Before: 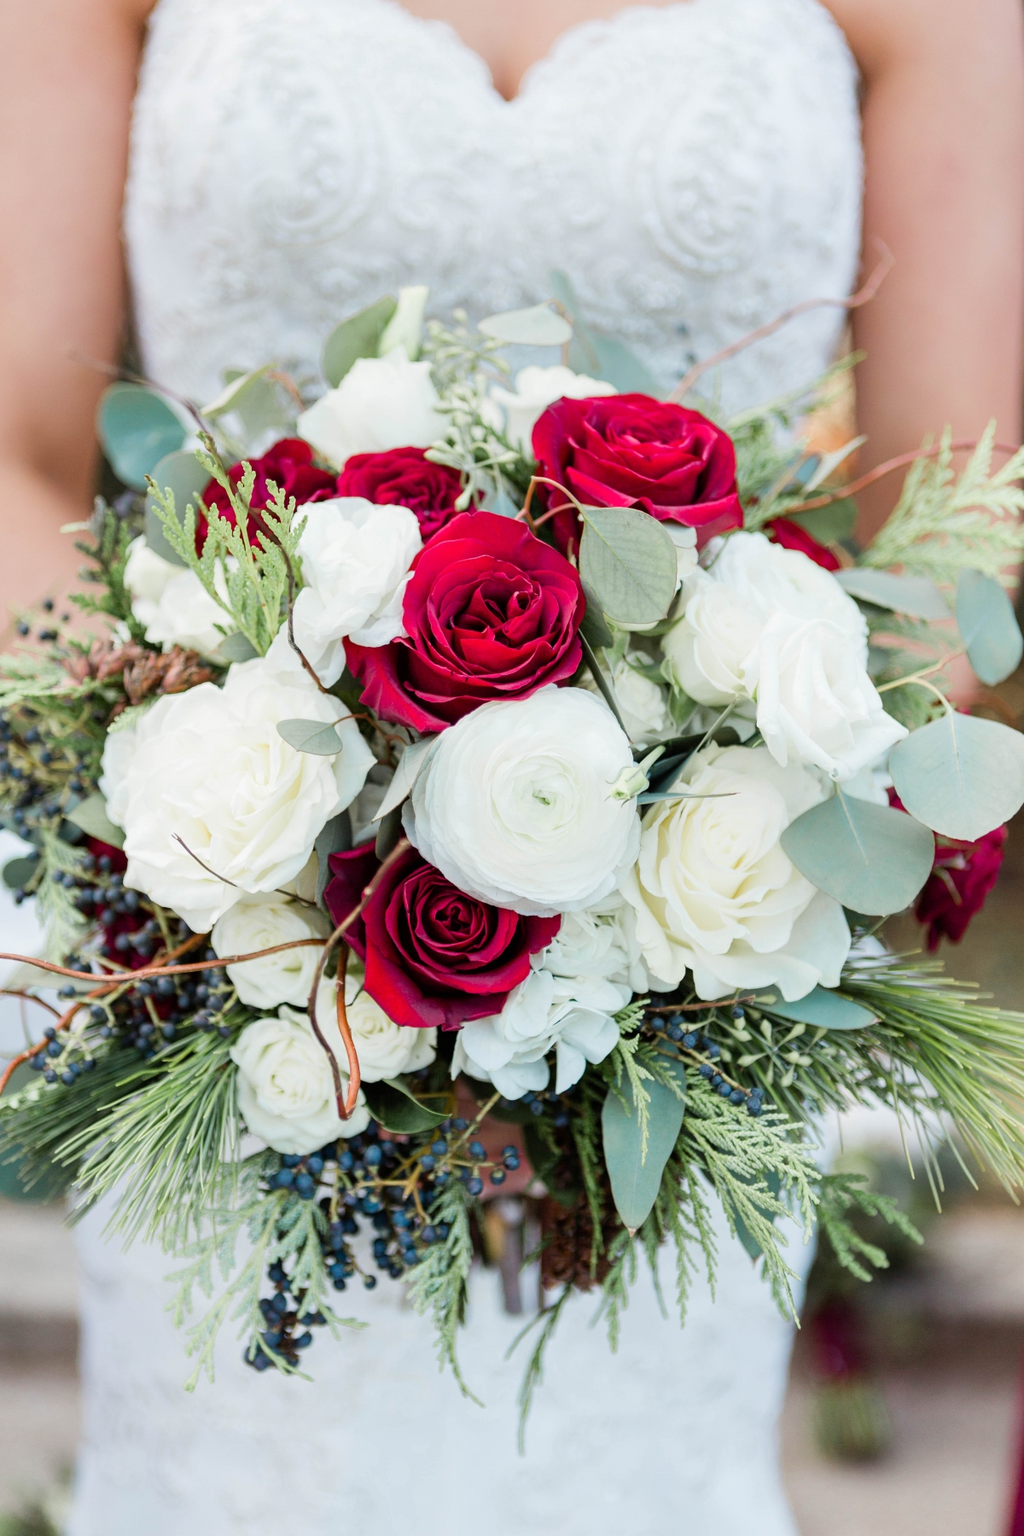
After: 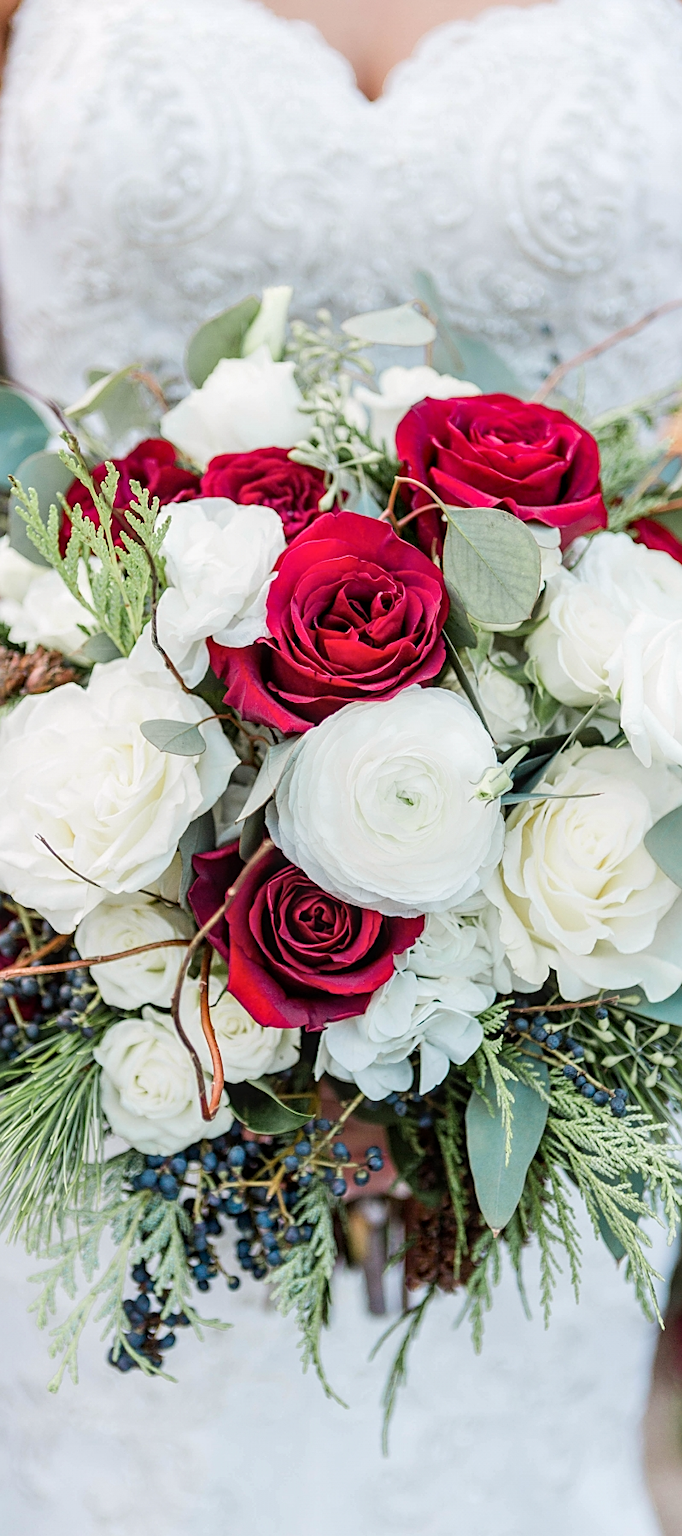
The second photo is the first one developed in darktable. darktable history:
crop and rotate: left 13.362%, right 19.991%
color calibration: illuminant custom, x 0.345, y 0.36, temperature 5051.37 K
local contrast: on, module defaults
sharpen: on, module defaults
